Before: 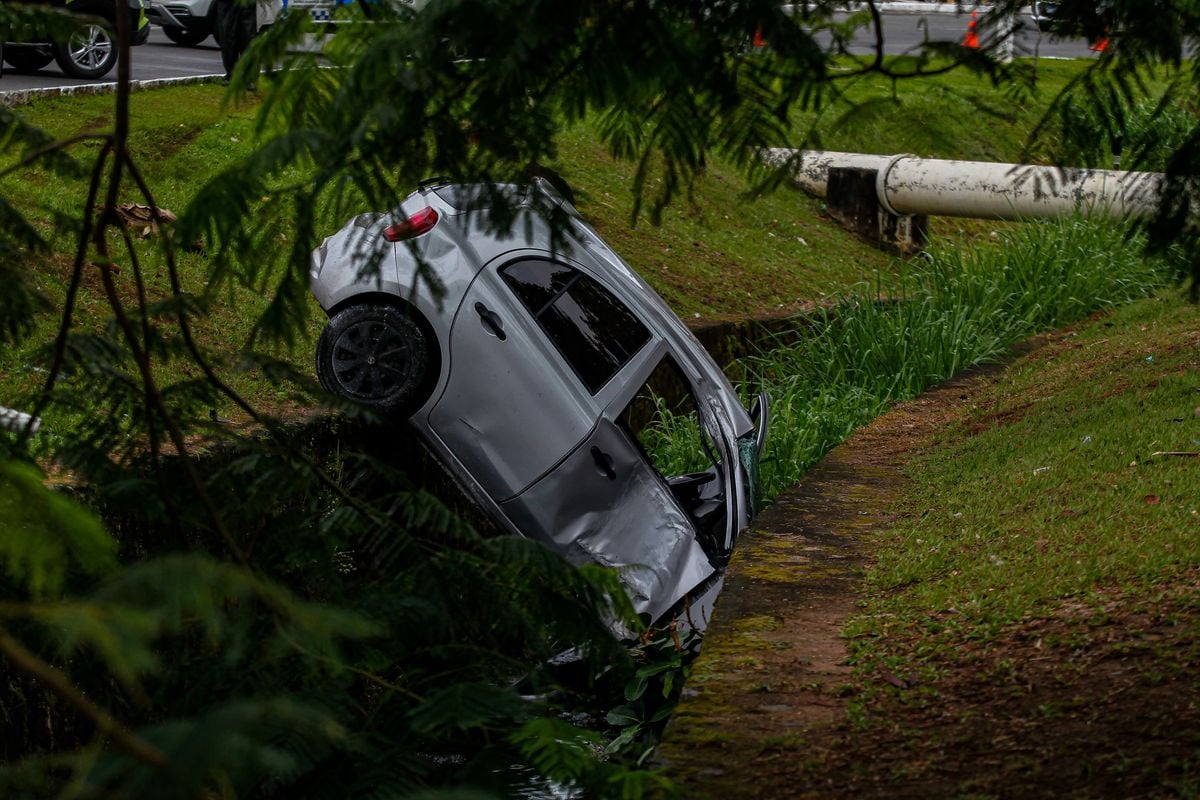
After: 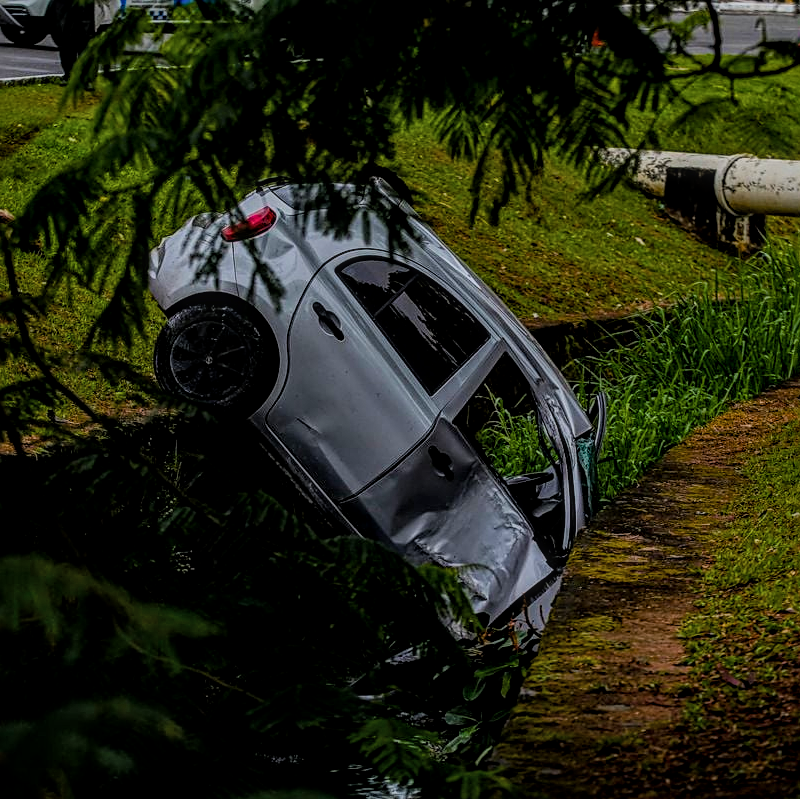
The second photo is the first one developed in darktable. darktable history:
crop and rotate: left 13.537%, right 19.796%
color balance rgb: linear chroma grading › global chroma 15%, perceptual saturation grading › global saturation 30%
filmic rgb: black relative exposure -7.65 EV, white relative exposure 4.56 EV, hardness 3.61, color science v6 (2022)
local contrast: highlights 0%, shadows 0%, detail 133%
sharpen: on, module defaults
